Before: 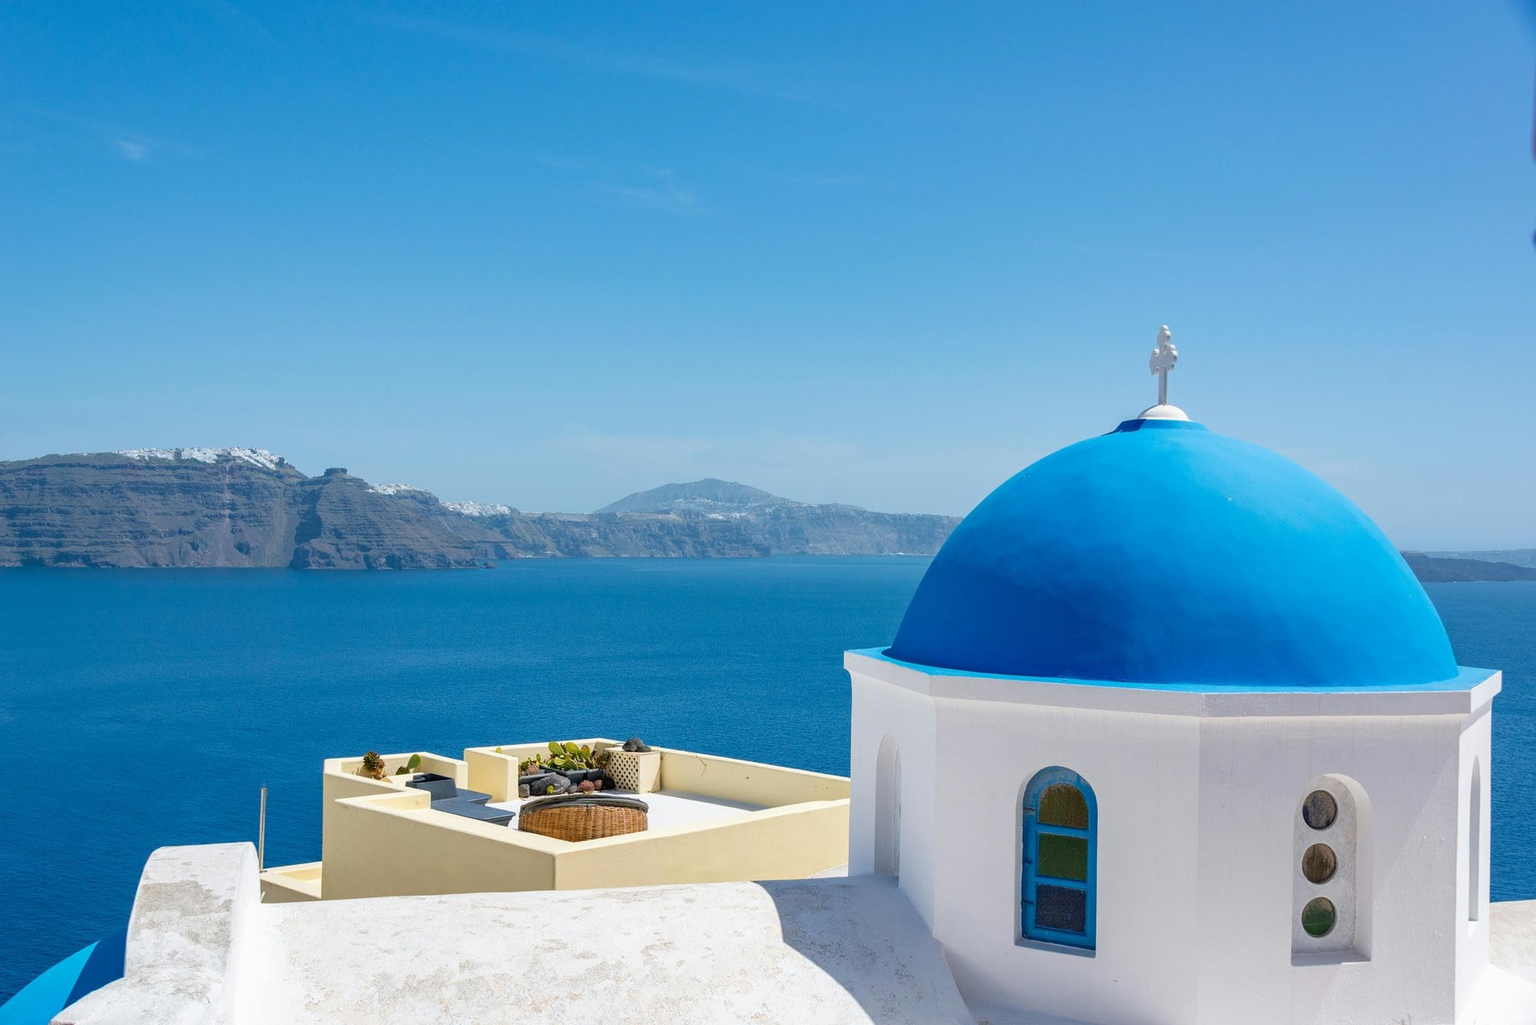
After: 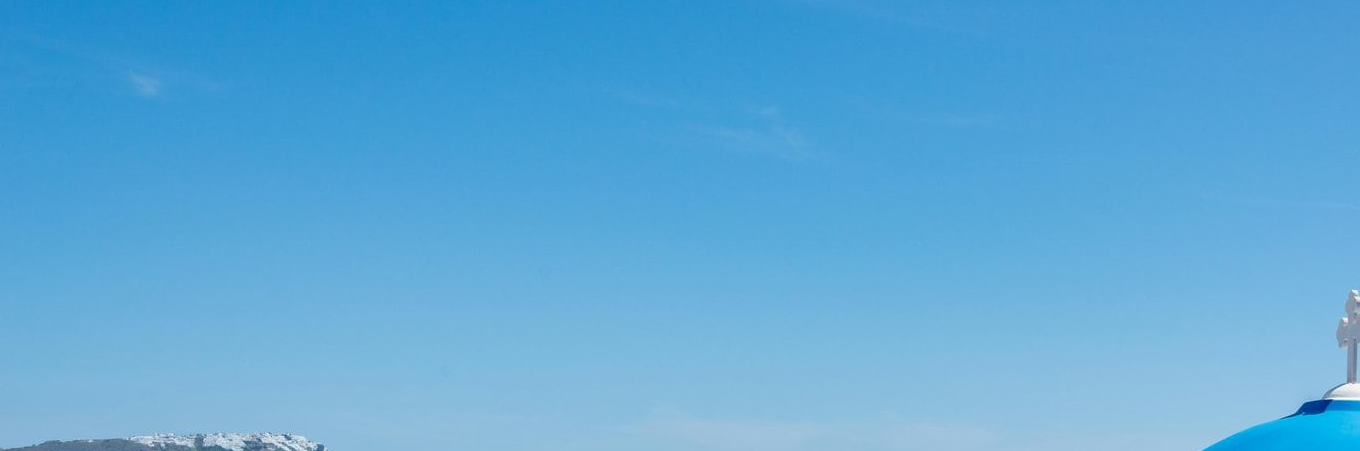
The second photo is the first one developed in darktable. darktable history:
crop: left 0.523%, top 7.634%, right 23.582%, bottom 54.182%
